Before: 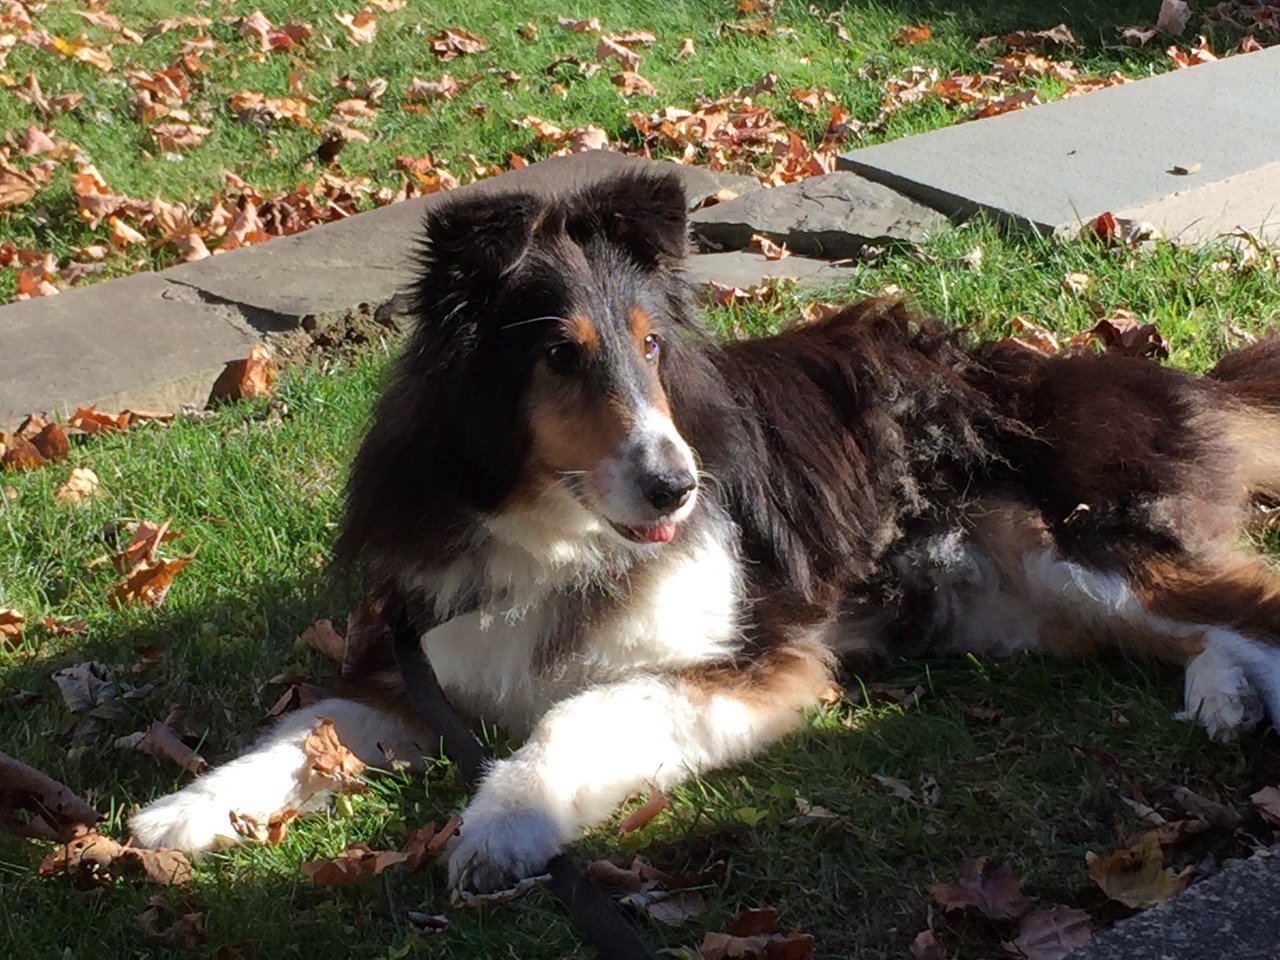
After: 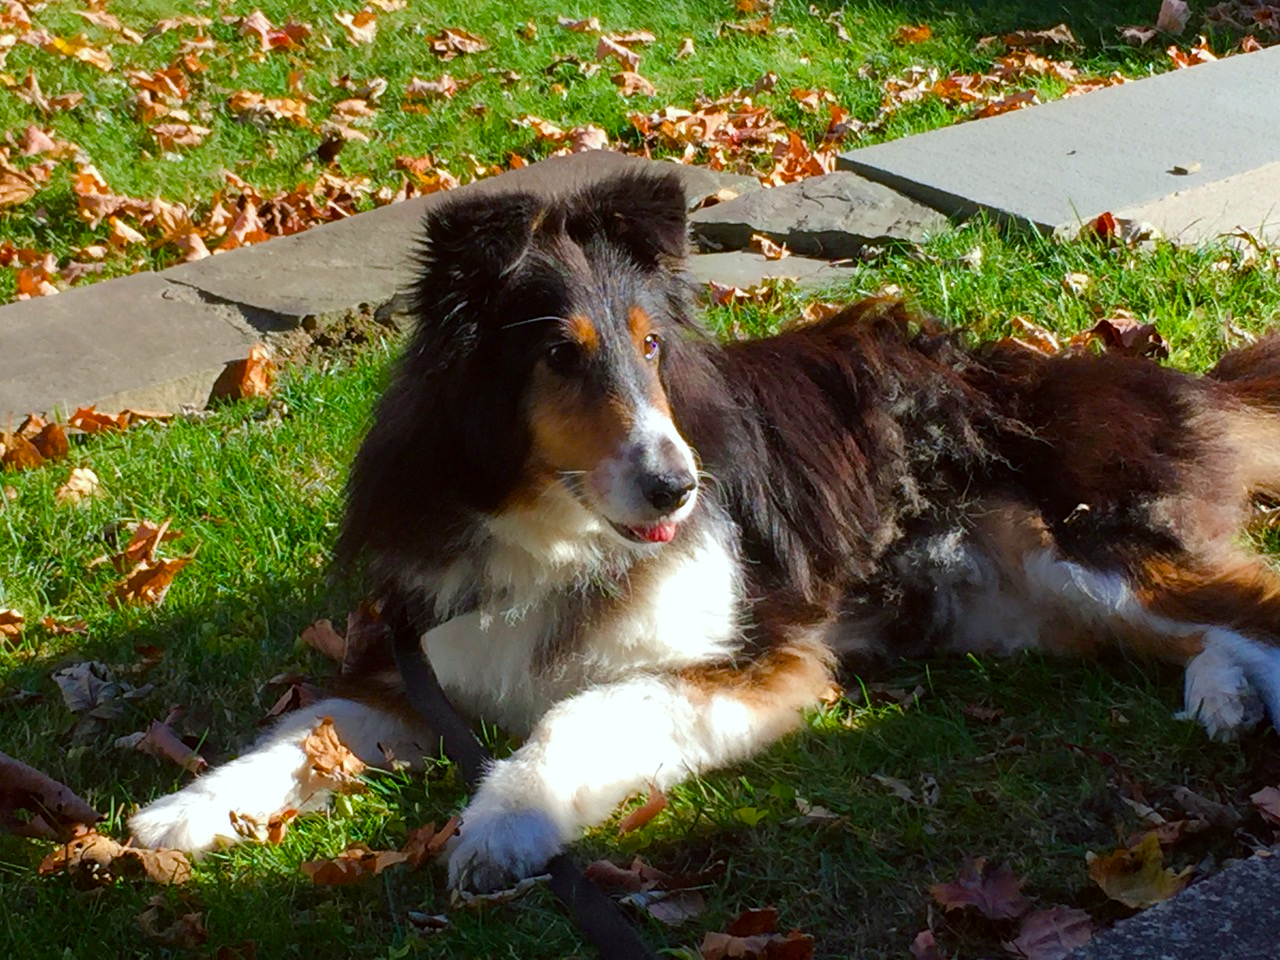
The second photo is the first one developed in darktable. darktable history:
color correction: highlights a* -2.87, highlights b* -2.17, shadows a* 2.19, shadows b* 2.68
color balance rgb: shadows lift › chroma 2.021%, shadows lift › hue 217.42°, perceptual saturation grading › global saturation 40.616%, perceptual saturation grading › highlights -25.884%, perceptual saturation grading › mid-tones 35.686%, perceptual saturation grading › shadows 35.871%
